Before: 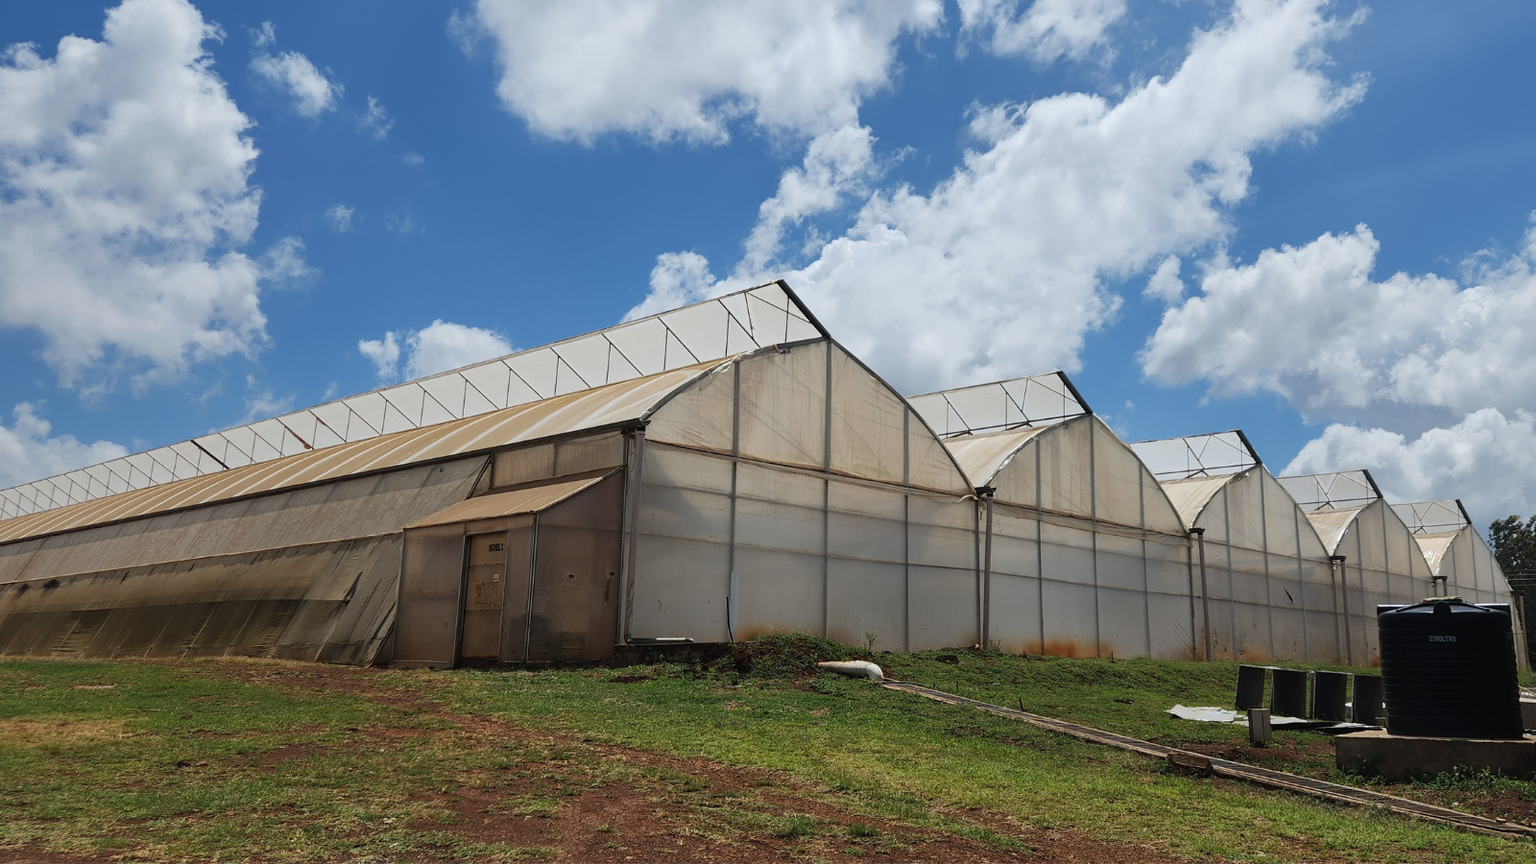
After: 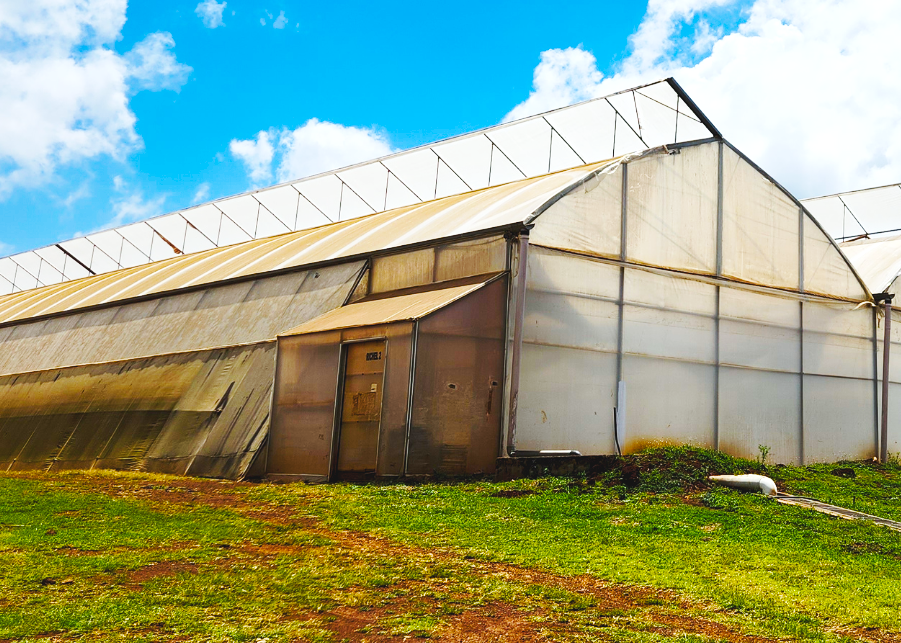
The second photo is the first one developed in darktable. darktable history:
crop: left 8.966%, top 23.852%, right 34.699%, bottom 4.703%
base curve: curves: ch0 [(0, 0.007) (0.028, 0.063) (0.121, 0.311) (0.46, 0.743) (0.859, 0.957) (1, 1)], preserve colors none
white balance: red 0.986, blue 1.01
color balance rgb: global offset › luminance -0.37%, perceptual saturation grading › highlights -17.77%, perceptual saturation grading › mid-tones 33.1%, perceptual saturation grading › shadows 50.52%, perceptual brilliance grading › highlights 20%, perceptual brilliance grading › mid-tones 20%, perceptual brilliance grading › shadows -20%, global vibrance 50%
